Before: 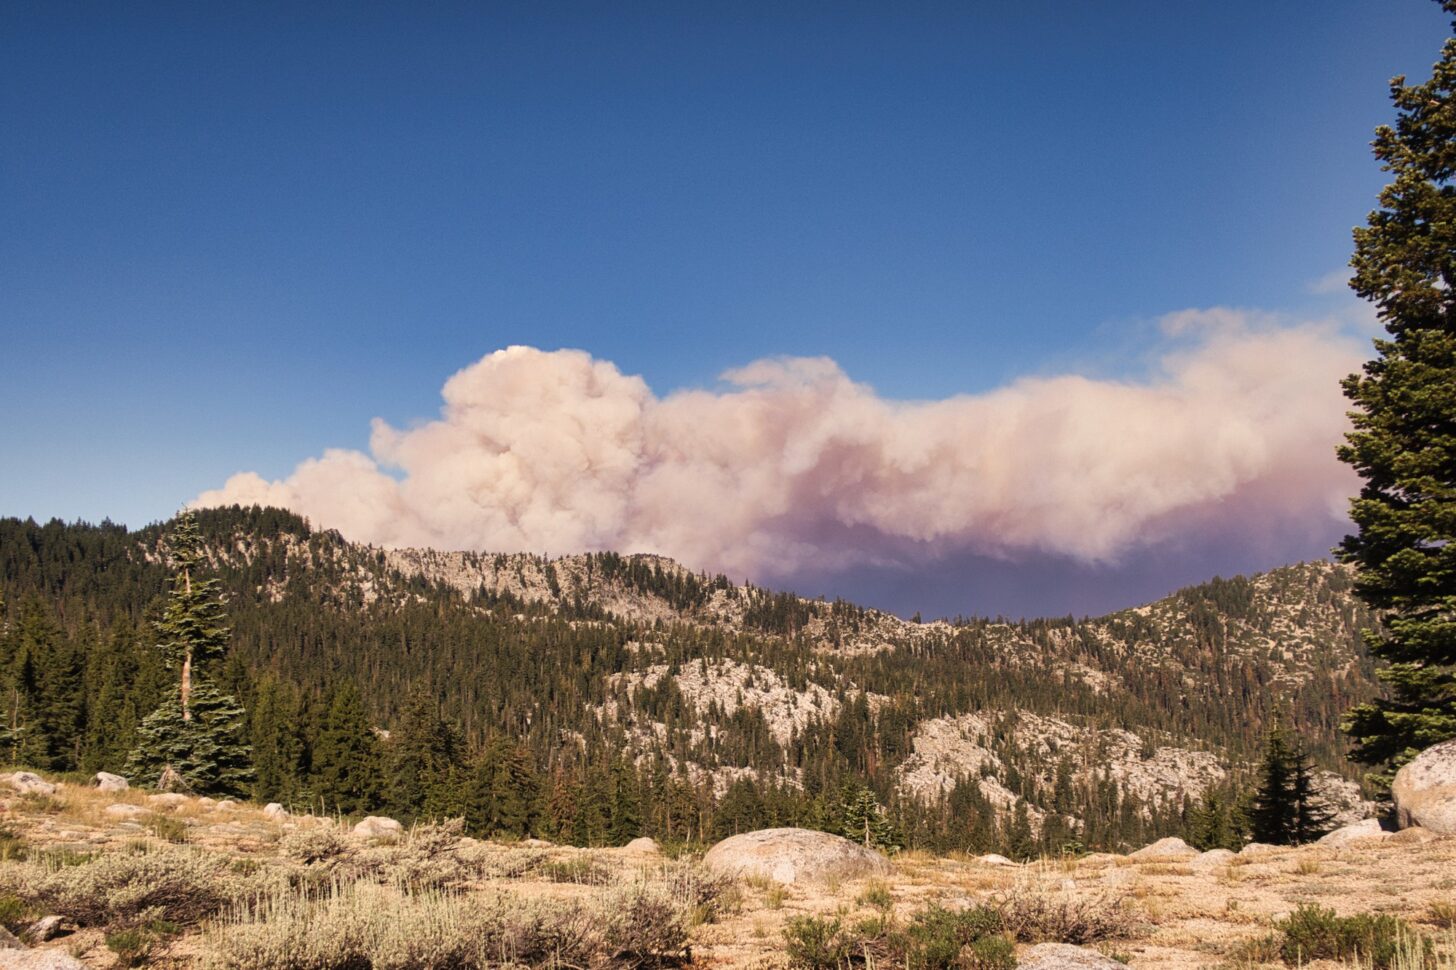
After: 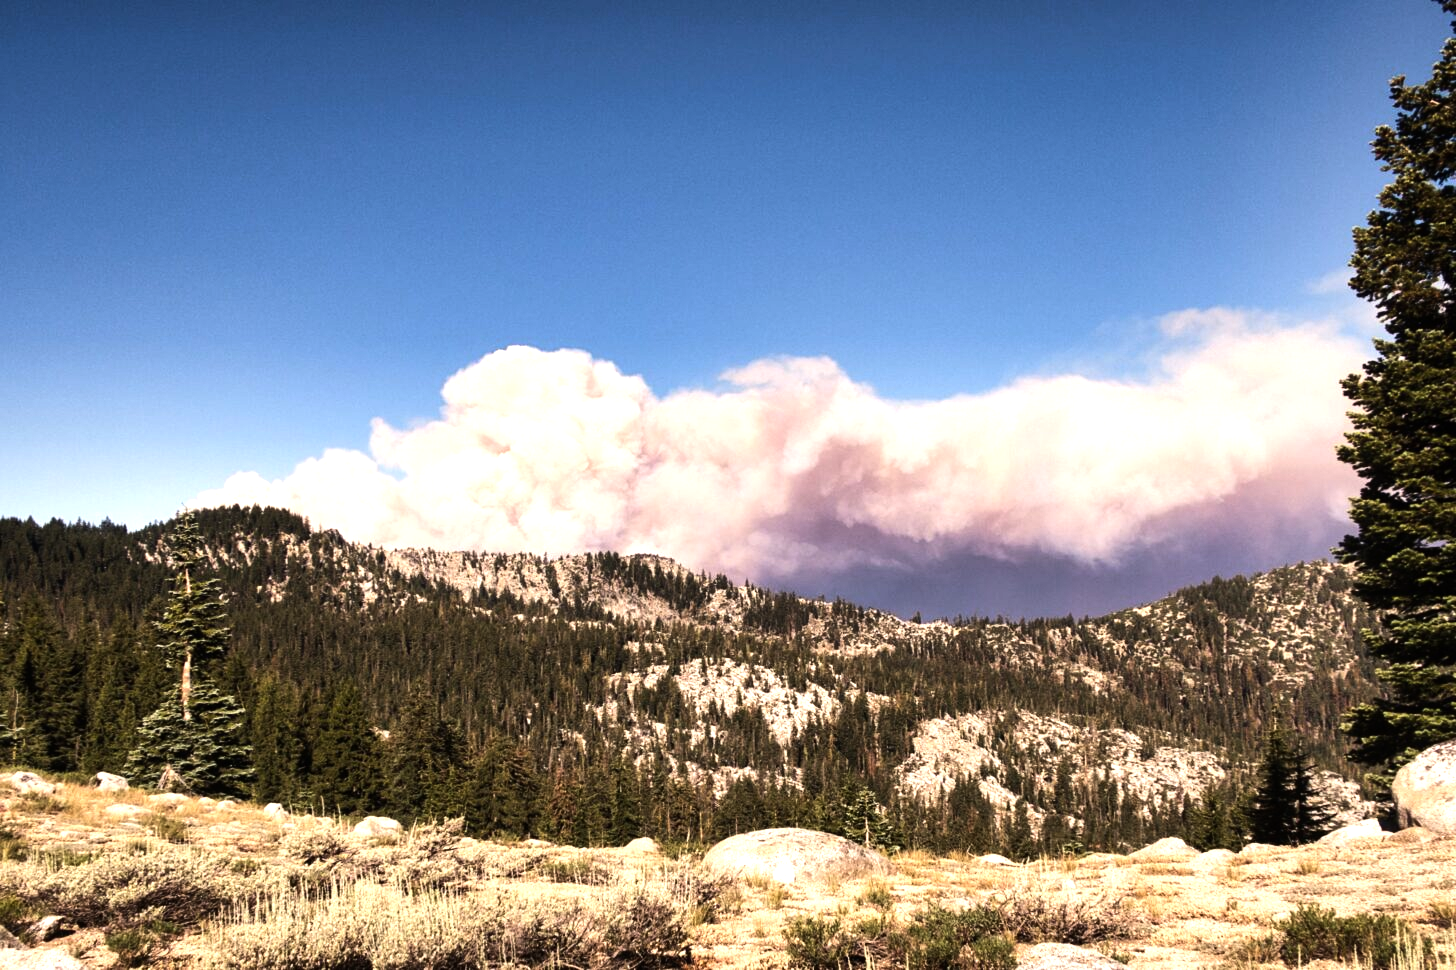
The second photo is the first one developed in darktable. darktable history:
tone equalizer: -8 EV -1.05 EV, -7 EV -0.985 EV, -6 EV -0.874 EV, -5 EV -0.59 EV, -3 EV 0.564 EV, -2 EV 0.877 EV, -1 EV 1.01 EV, +0 EV 1.06 EV, edges refinement/feathering 500, mask exposure compensation -1.57 EV, preserve details no
